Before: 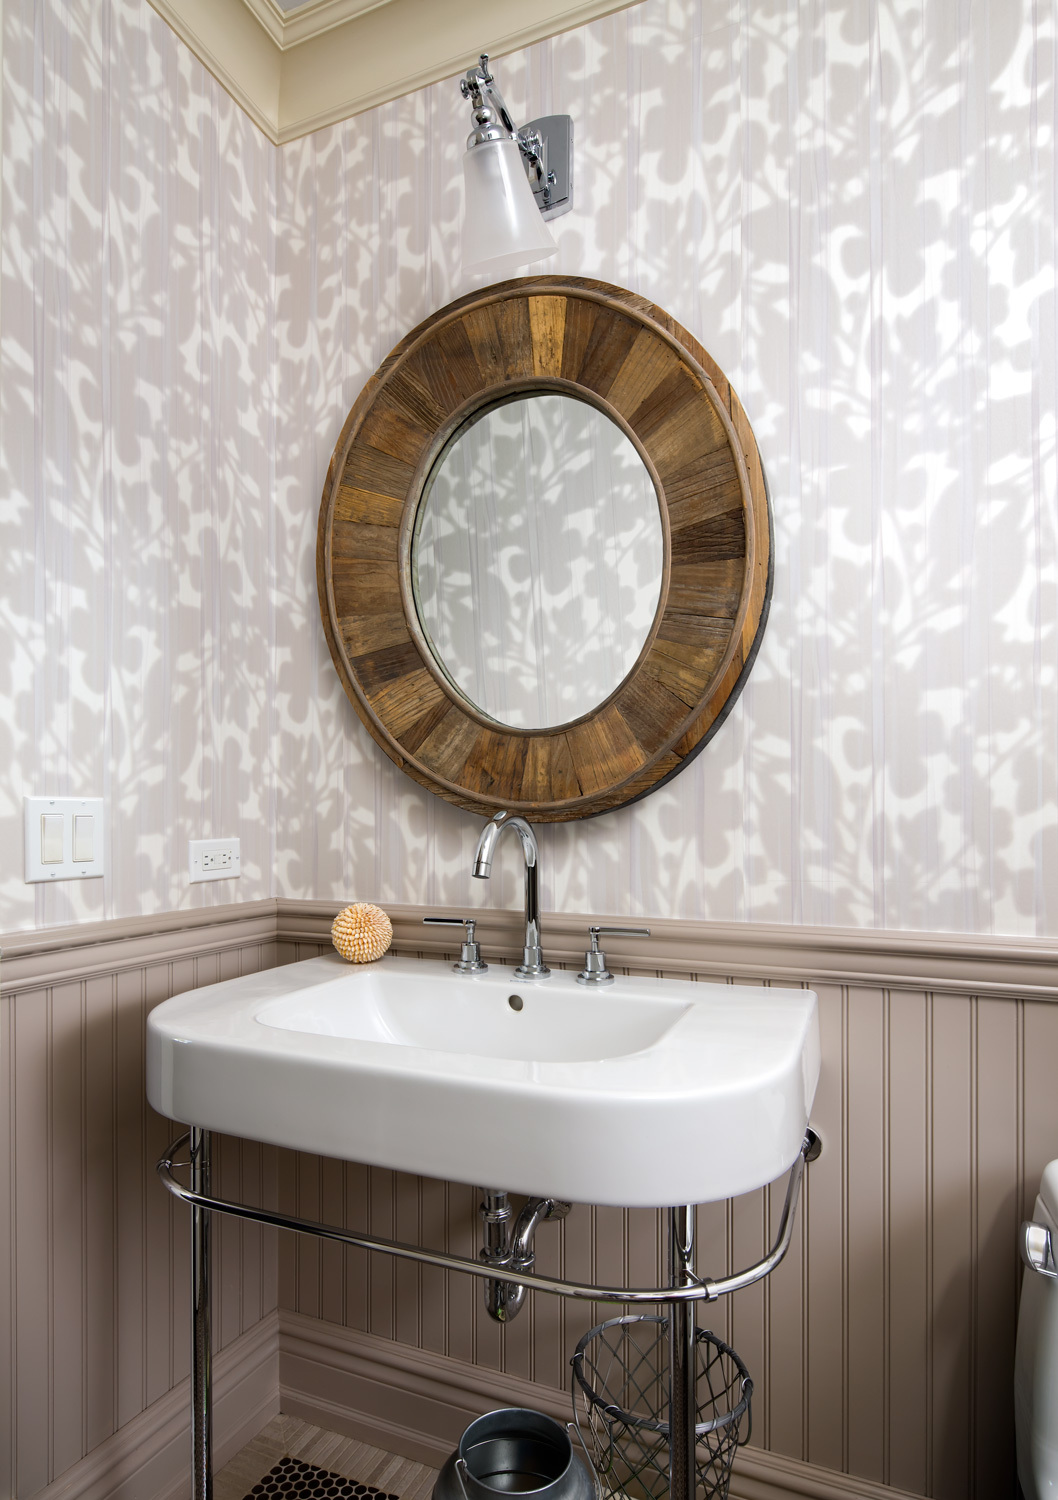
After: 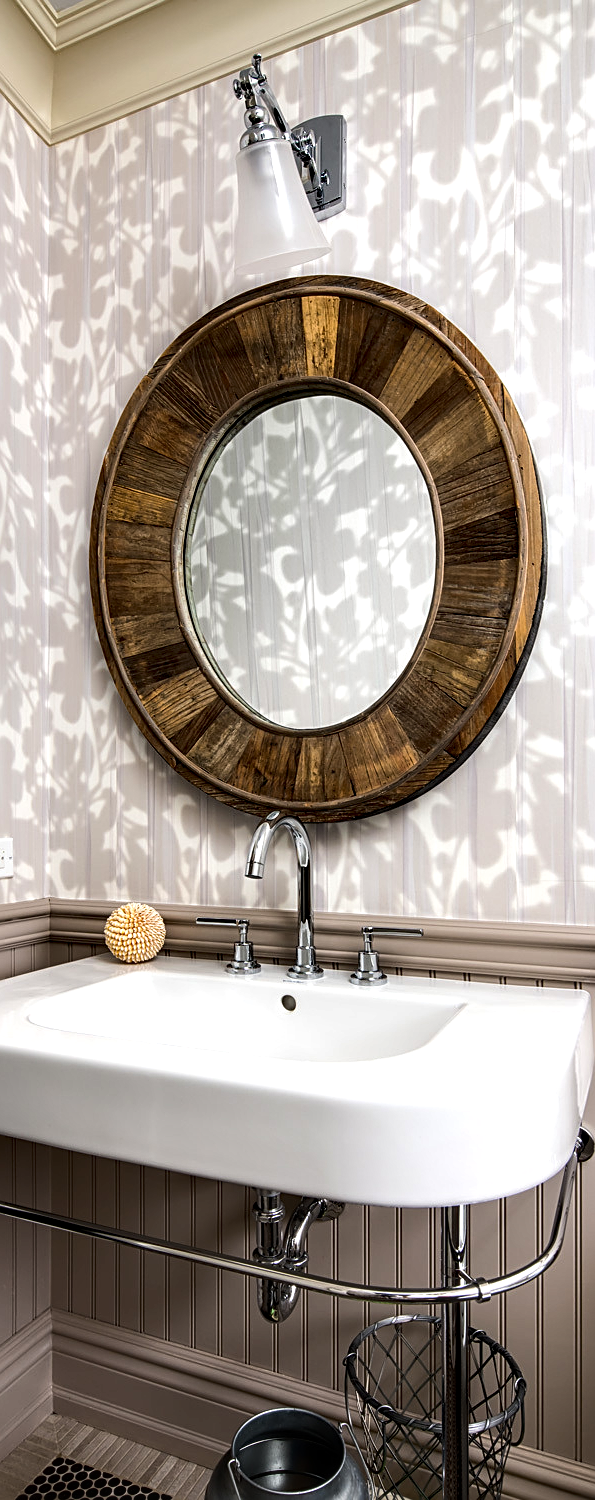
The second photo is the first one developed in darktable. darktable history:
local contrast: highlights 80%, shadows 57%, detail 175%, midtone range 0.602
crop: left 21.496%, right 22.254%
contrast brightness saturation: contrast -0.28
sharpen: on, module defaults
tone equalizer: -8 EV -0.75 EV, -7 EV -0.7 EV, -6 EV -0.6 EV, -5 EV -0.4 EV, -3 EV 0.4 EV, -2 EV 0.6 EV, -1 EV 0.7 EV, +0 EV 0.75 EV, edges refinement/feathering 500, mask exposure compensation -1.57 EV, preserve details no
